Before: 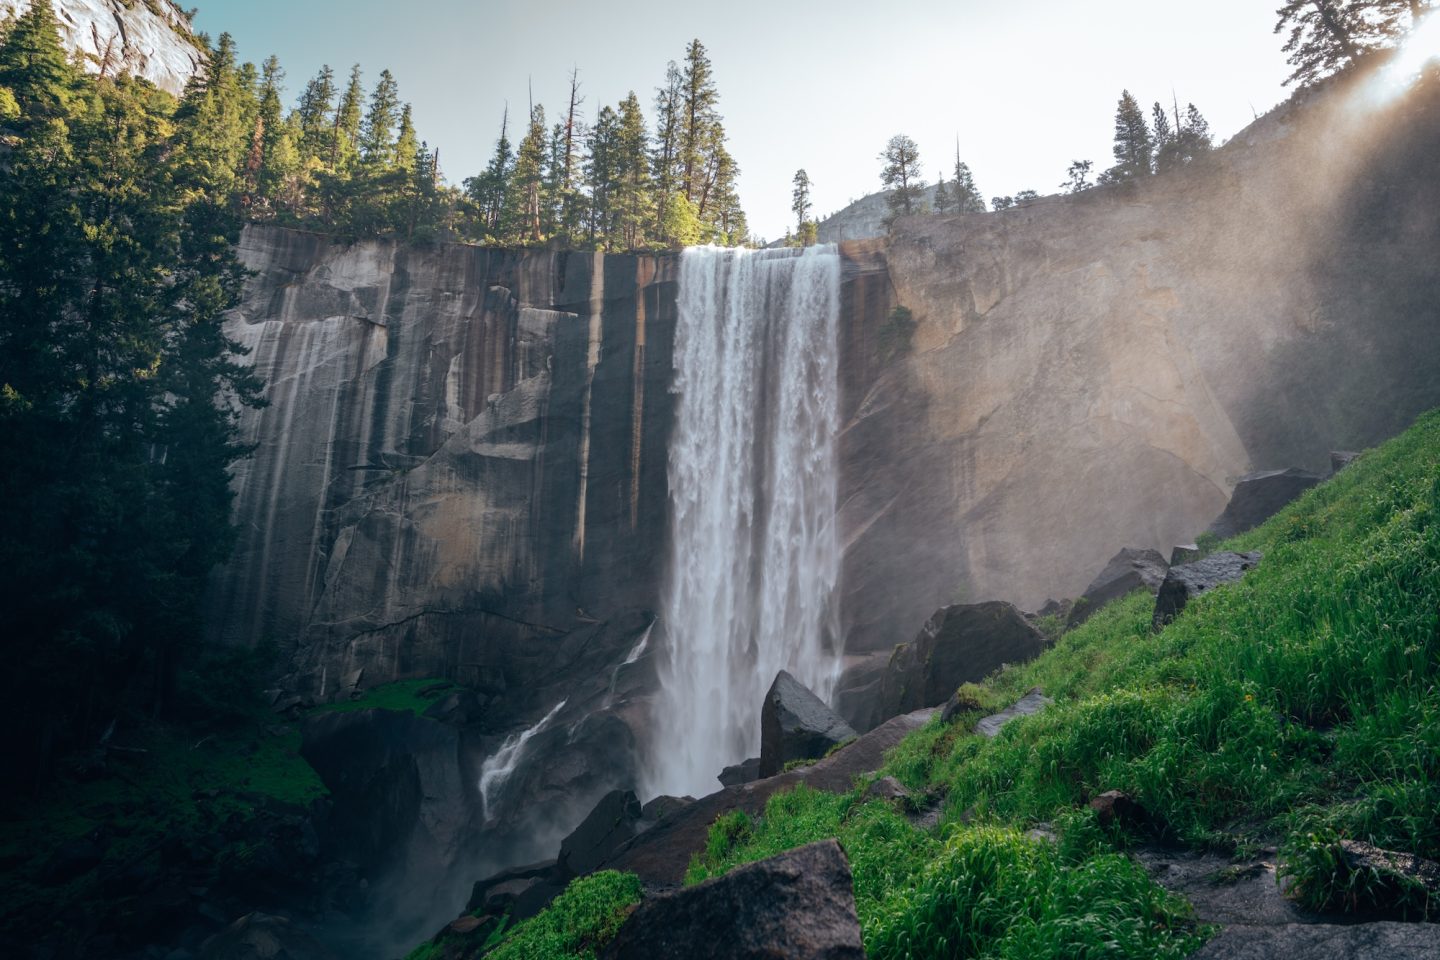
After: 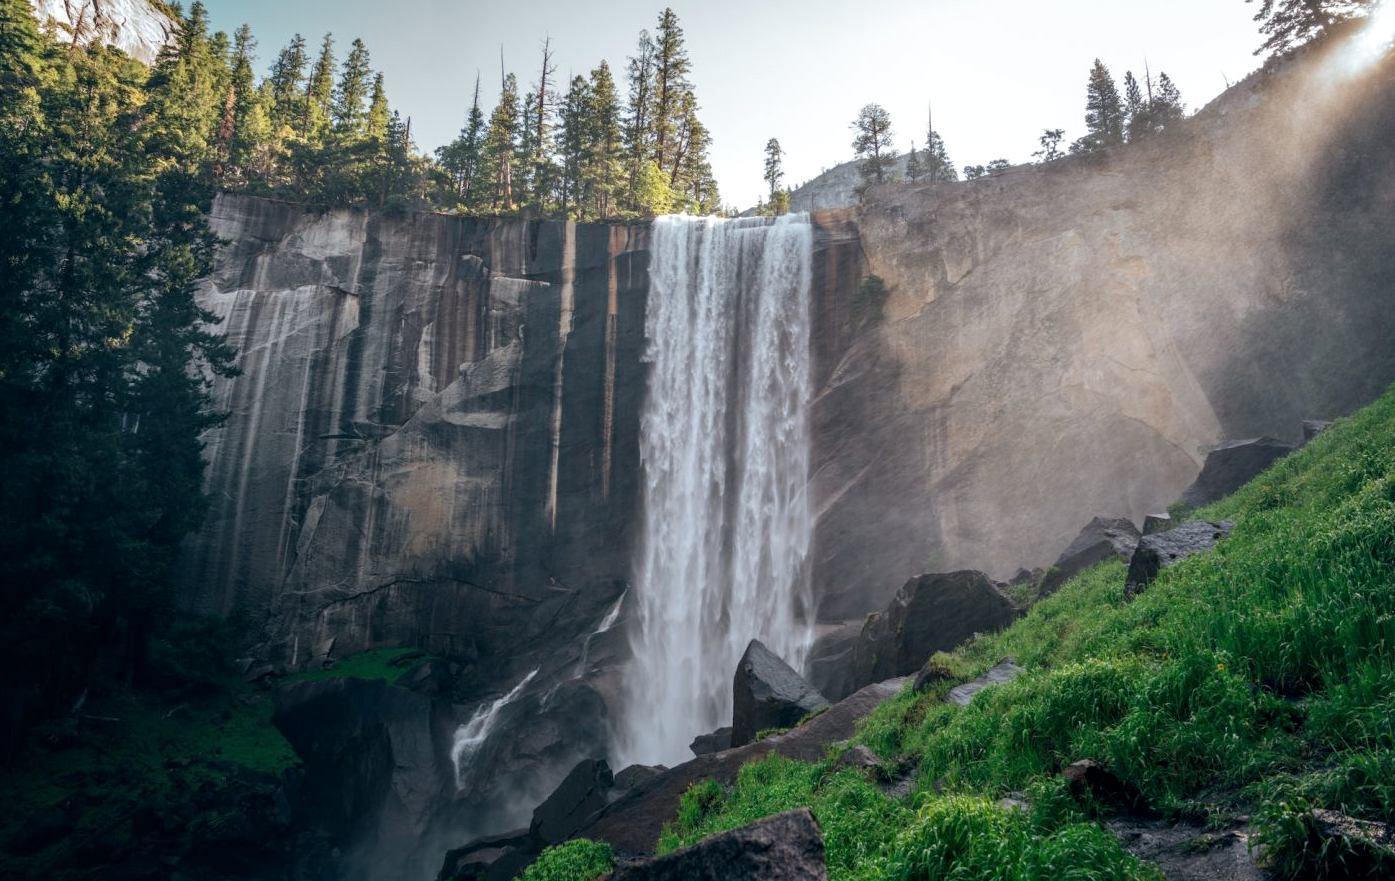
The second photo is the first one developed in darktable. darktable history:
local contrast: on, module defaults
crop: left 1.964%, top 3.251%, right 1.122%, bottom 4.933%
